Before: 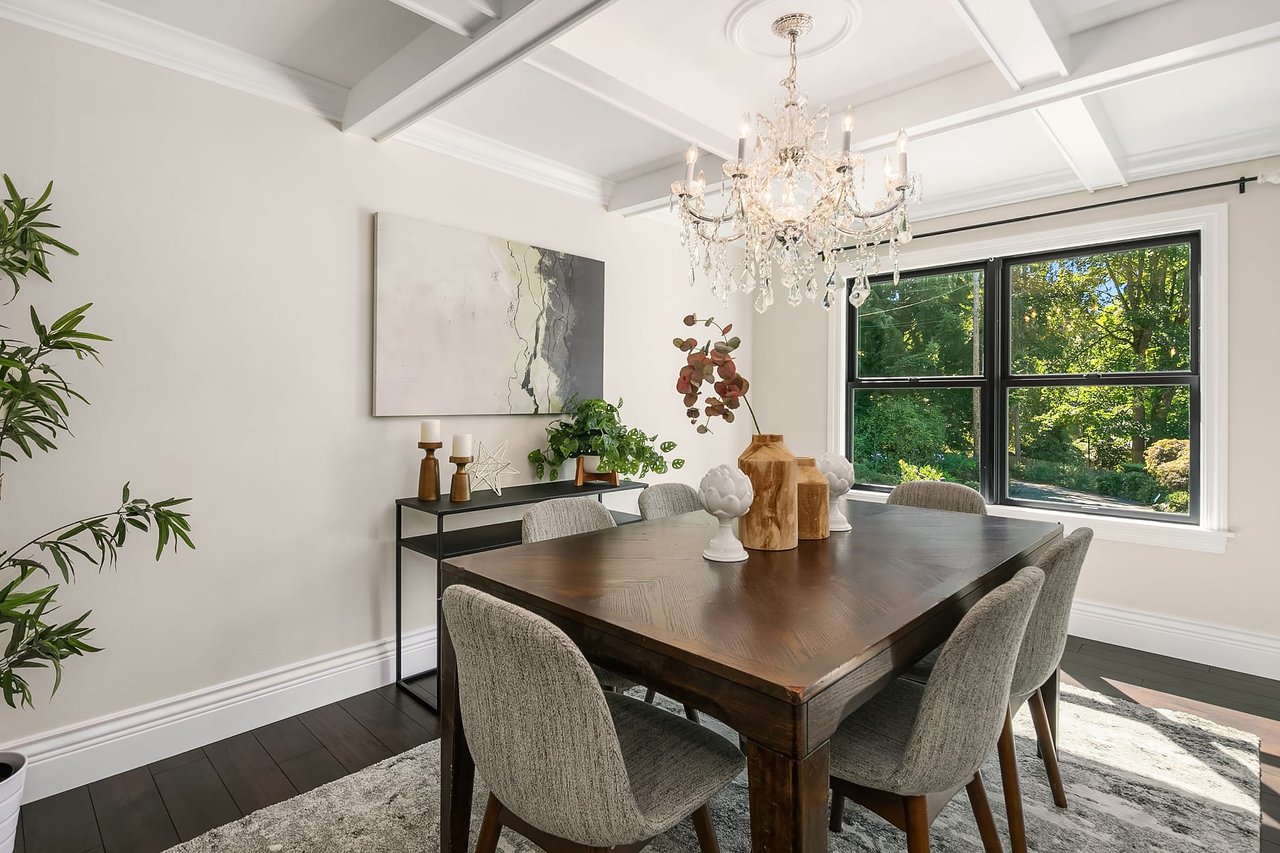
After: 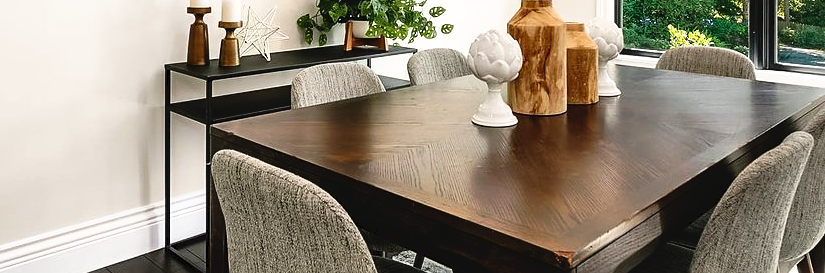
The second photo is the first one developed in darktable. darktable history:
sharpen: amount 0.206
tone curve: curves: ch0 [(0, 0) (0.003, 0.047) (0.011, 0.047) (0.025, 0.047) (0.044, 0.049) (0.069, 0.051) (0.1, 0.062) (0.136, 0.086) (0.177, 0.125) (0.224, 0.178) (0.277, 0.246) (0.335, 0.324) (0.399, 0.407) (0.468, 0.48) (0.543, 0.57) (0.623, 0.675) (0.709, 0.772) (0.801, 0.876) (0.898, 0.963) (1, 1)], preserve colors none
tone equalizer: -8 EV -0.377 EV, -7 EV -0.356 EV, -6 EV -0.349 EV, -5 EV -0.184 EV, -3 EV 0.19 EV, -2 EV 0.306 EV, -1 EV 0.411 EV, +0 EV 0.426 EV, smoothing diameter 2.09%, edges refinement/feathering 16.4, mask exposure compensation -1.57 EV, filter diffusion 5
crop: left 18.12%, top 51.01%, right 17.392%, bottom 16.901%
